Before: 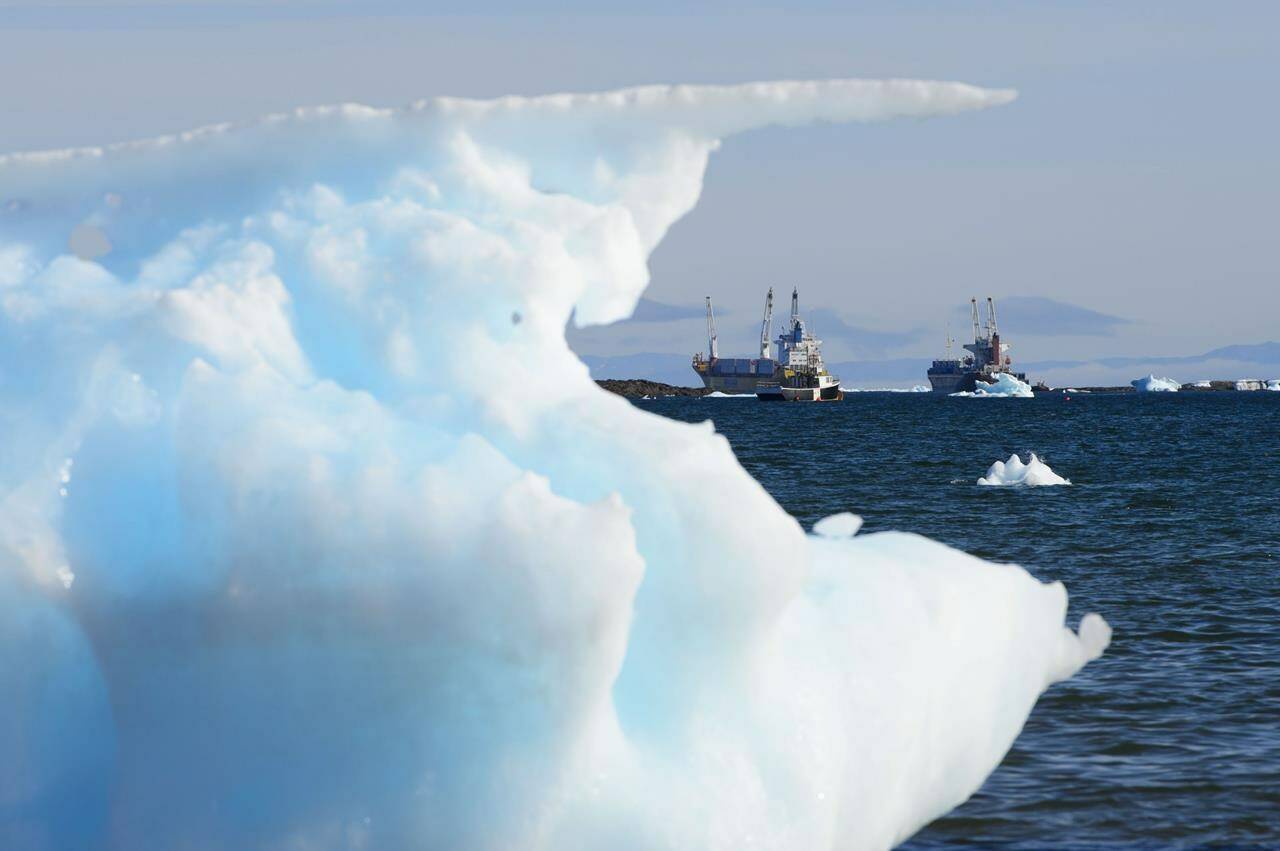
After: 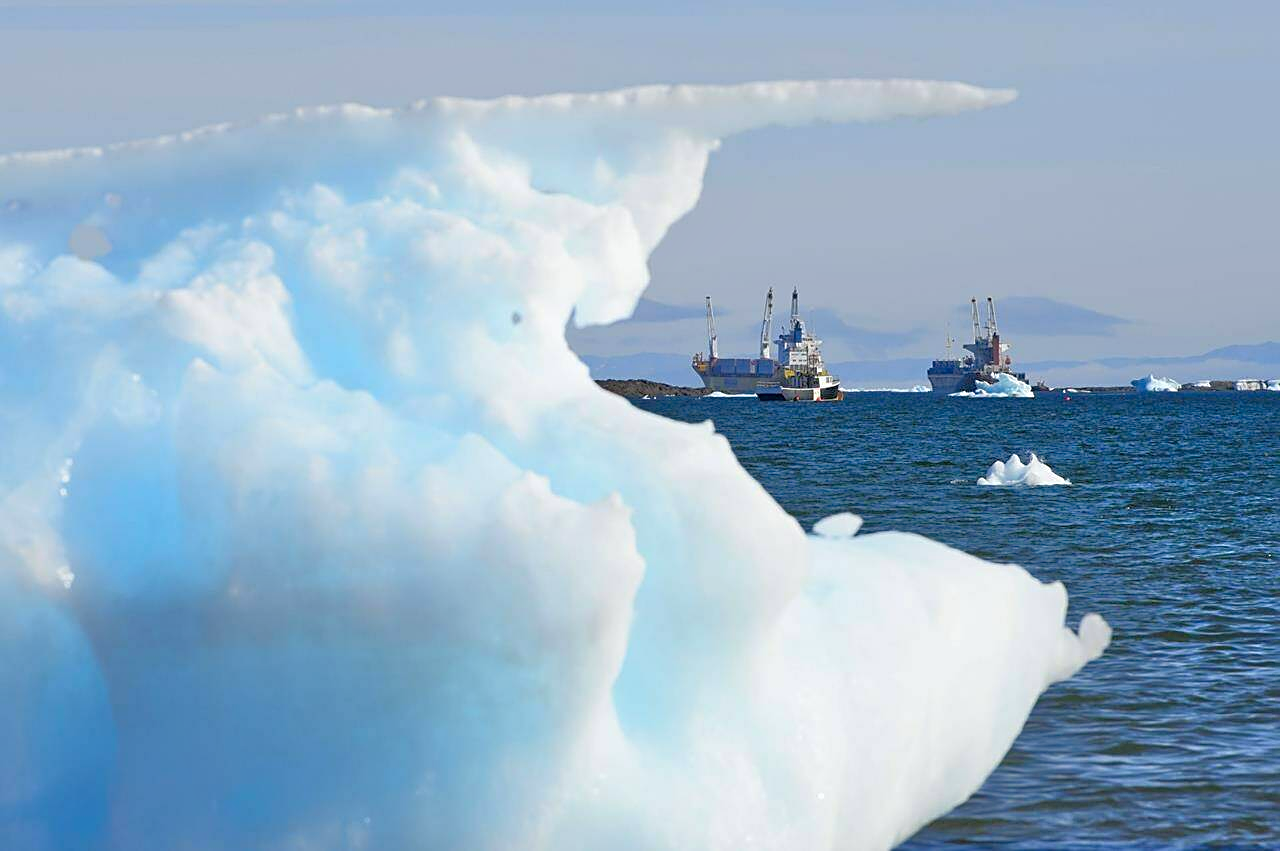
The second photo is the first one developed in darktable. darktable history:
sharpen: on, module defaults
contrast brightness saturation: saturation 0.131
tone equalizer: -7 EV 0.147 EV, -6 EV 0.638 EV, -5 EV 1.15 EV, -4 EV 1.33 EV, -3 EV 1.17 EV, -2 EV 0.6 EV, -1 EV 0.151 EV
